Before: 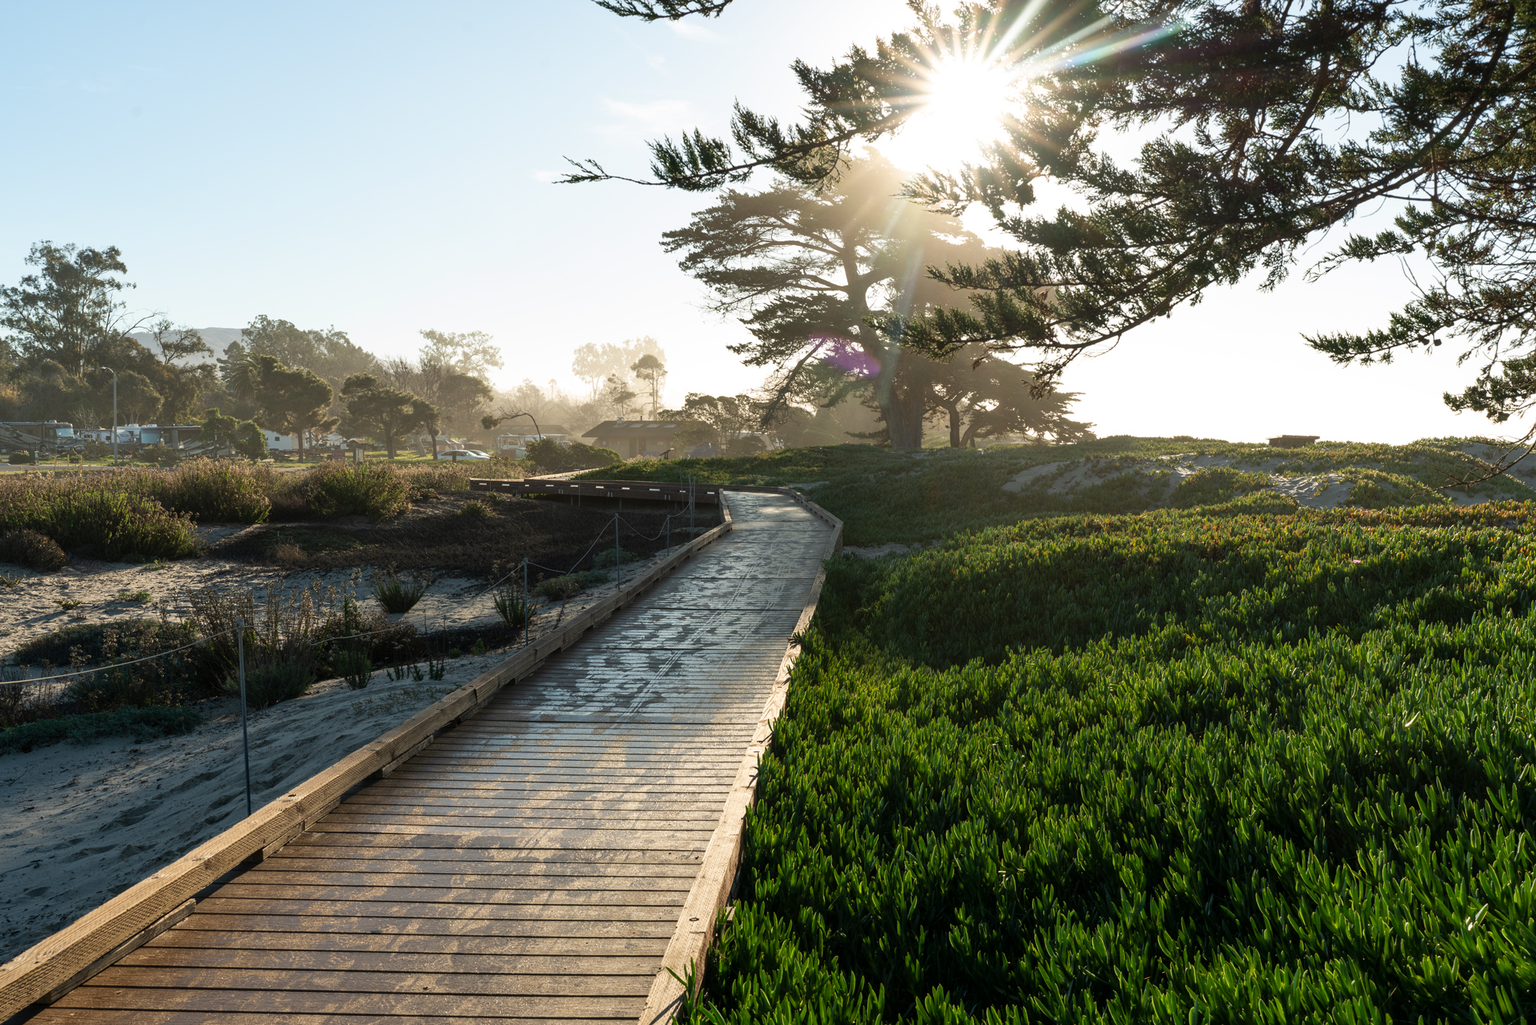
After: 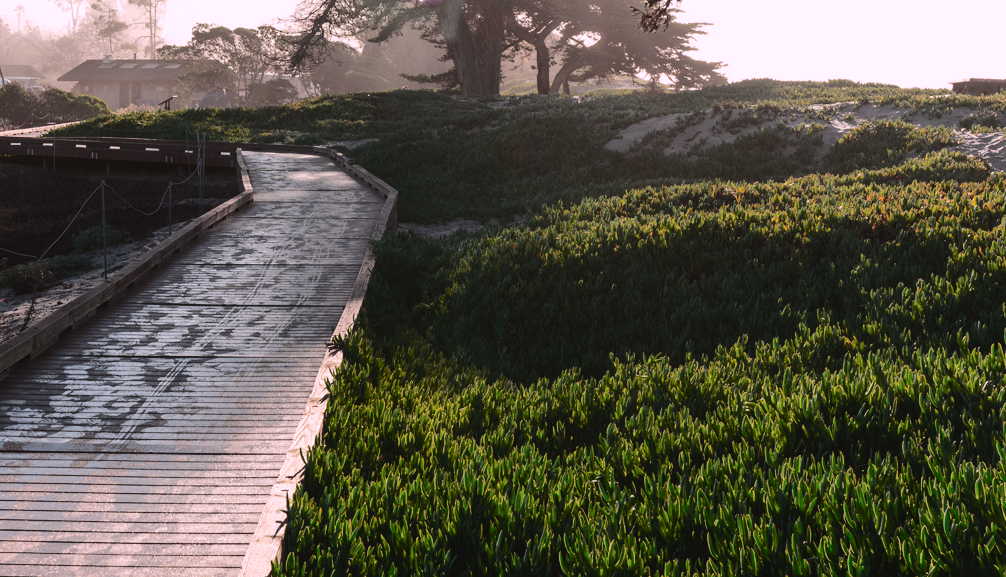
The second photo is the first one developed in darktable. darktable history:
white balance: red 1.066, blue 1.119
crop: left 35.03%, top 36.625%, right 14.663%, bottom 20.057%
tone curve: curves: ch0 [(0, 0.032) (0.094, 0.08) (0.265, 0.208) (0.41, 0.417) (0.485, 0.524) (0.638, 0.673) (0.845, 0.828) (0.994, 0.964)]; ch1 [(0, 0) (0.161, 0.092) (0.37, 0.302) (0.437, 0.456) (0.469, 0.482) (0.498, 0.504) (0.576, 0.583) (0.644, 0.638) (0.725, 0.765) (1, 1)]; ch2 [(0, 0) (0.352, 0.403) (0.45, 0.469) (0.502, 0.504) (0.54, 0.521) (0.589, 0.576) (1, 1)], color space Lab, independent channels, preserve colors none
